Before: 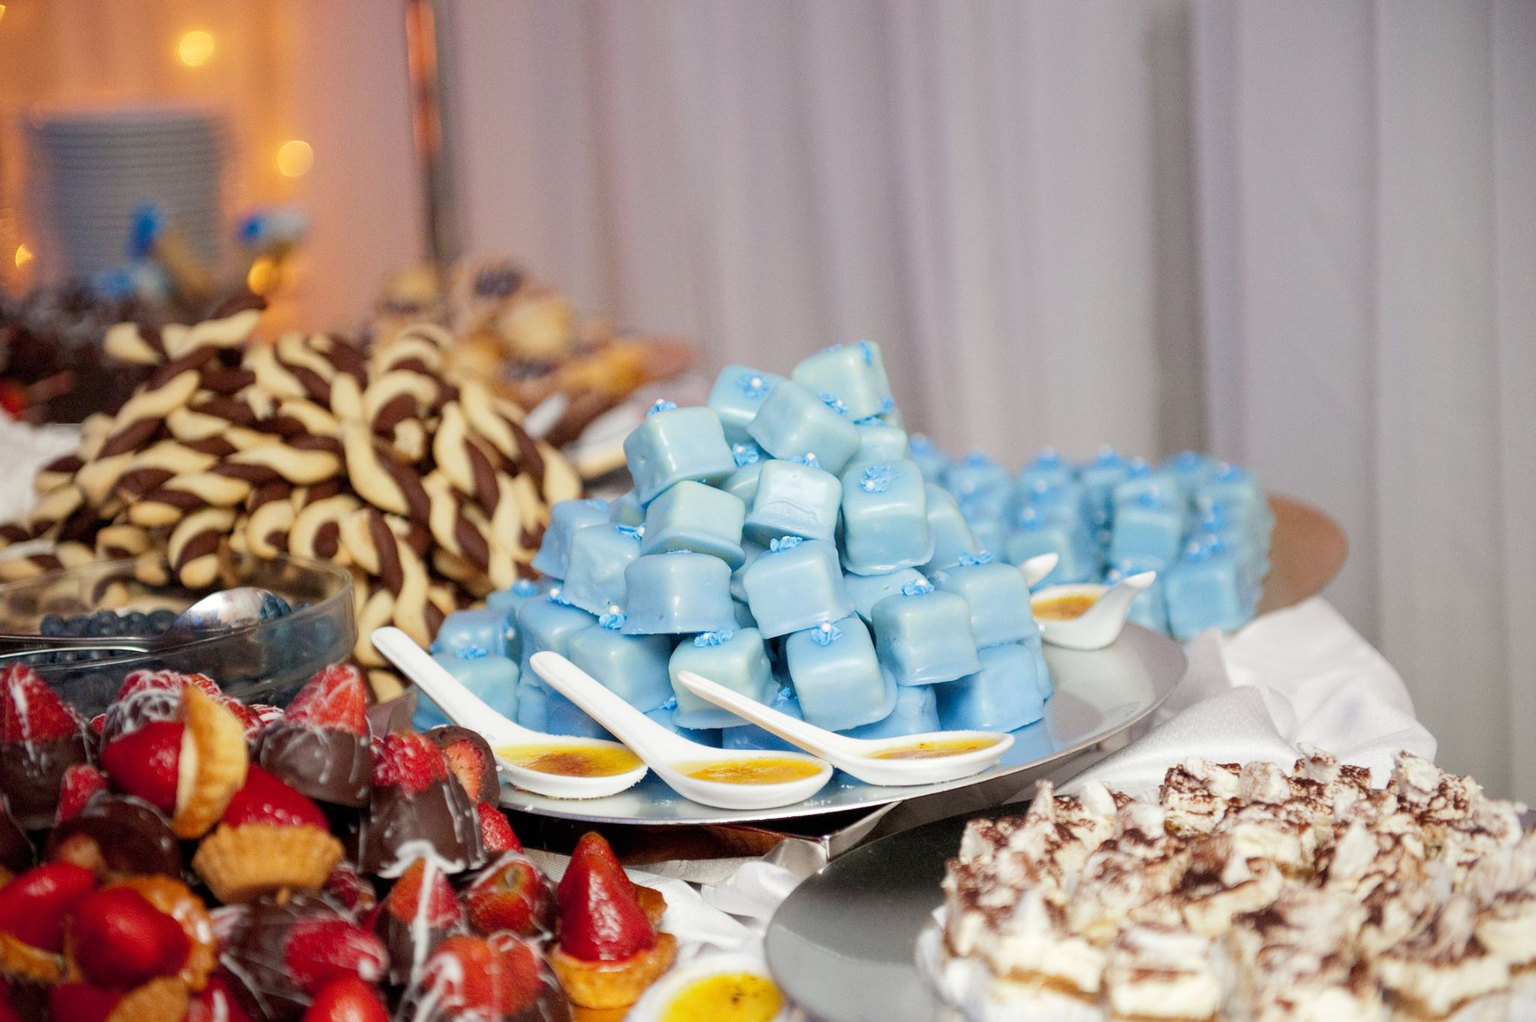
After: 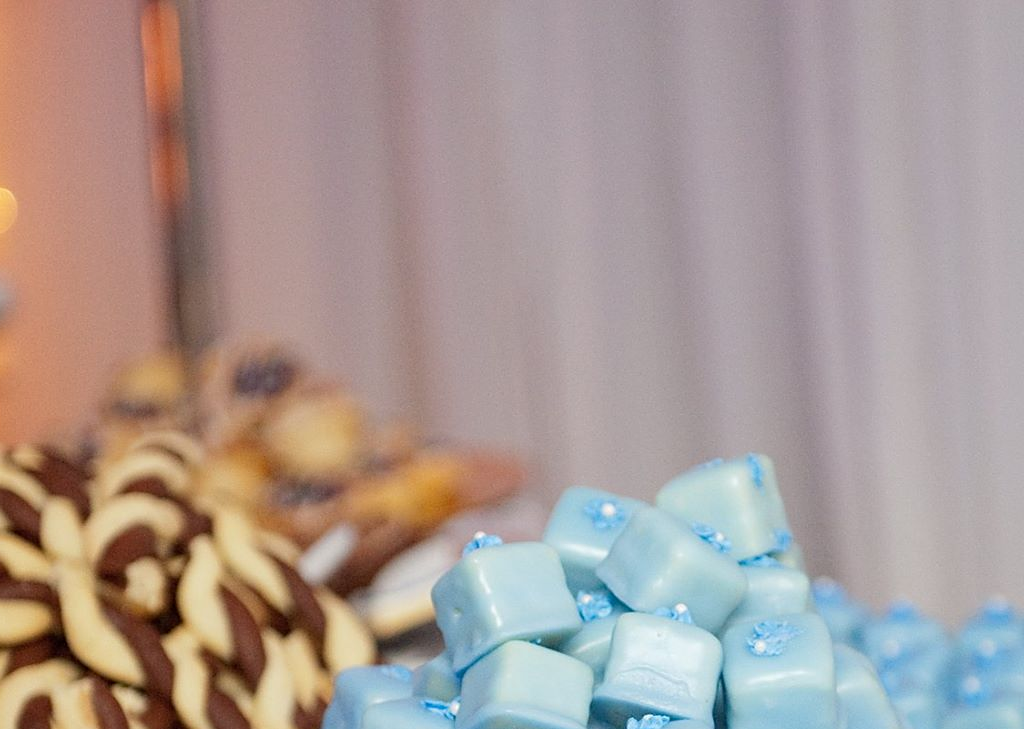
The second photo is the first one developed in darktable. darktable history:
crop: left 19.556%, right 30.401%, bottom 46.458%
sharpen: amount 0.2
